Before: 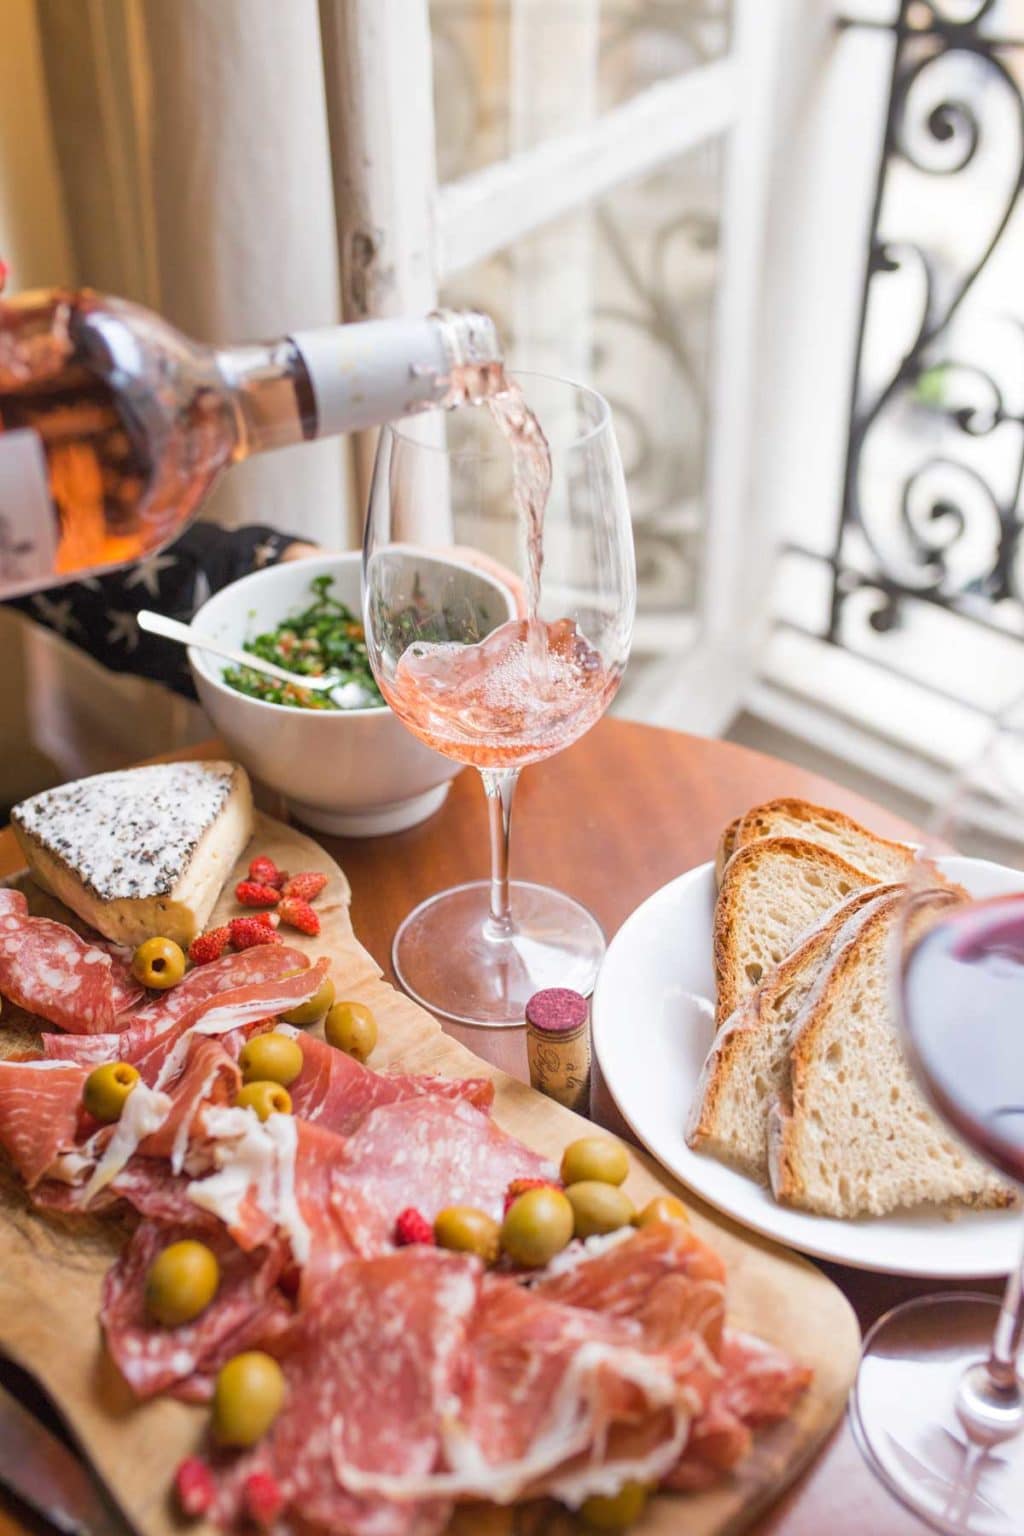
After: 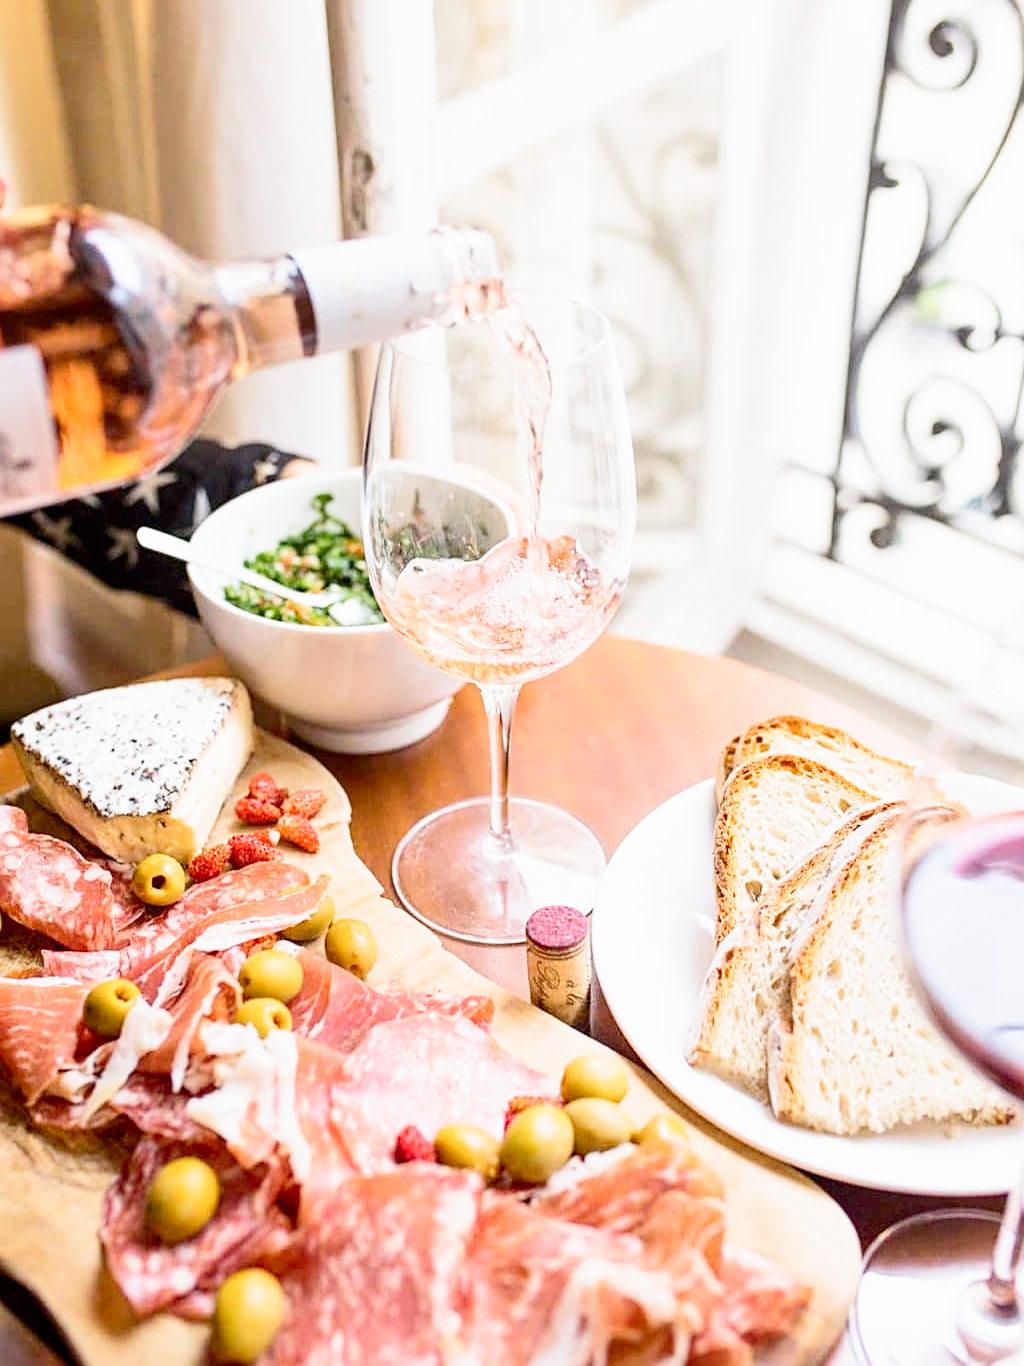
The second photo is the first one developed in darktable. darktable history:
exposure: black level correction 0.001, exposure 1.055 EV, compensate highlight preservation false
sharpen: on, module defaults
filmic rgb: black relative exposure -7.9 EV, white relative exposure 4.15 EV, hardness 4.07, latitude 51.96%, contrast 1.011, shadows ↔ highlights balance 5.35%, add noise in highlights 0.002, preserve chrominance no, color science v3 (2019), use custom middle-gray values true, contrast in highlights soft
crop and rotate: top 5.432%, bottom 5.626%
contrast brightness saturation: contrast 0.223
